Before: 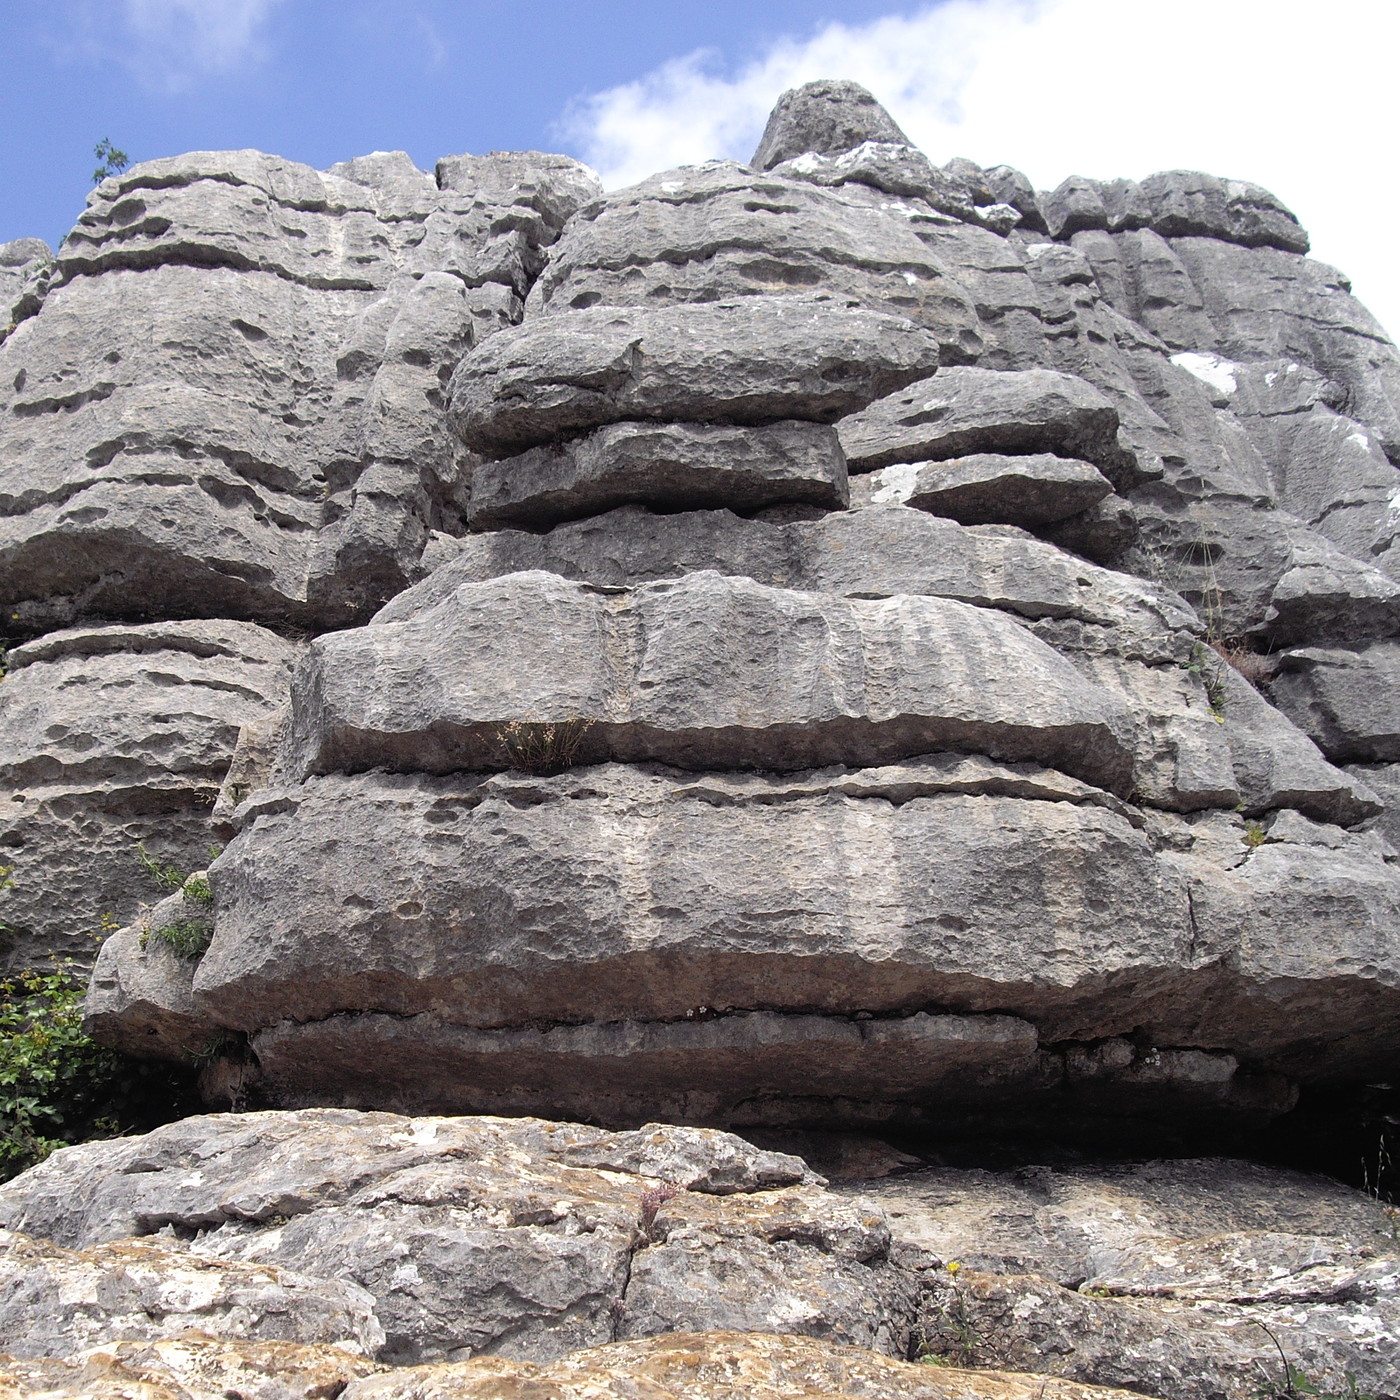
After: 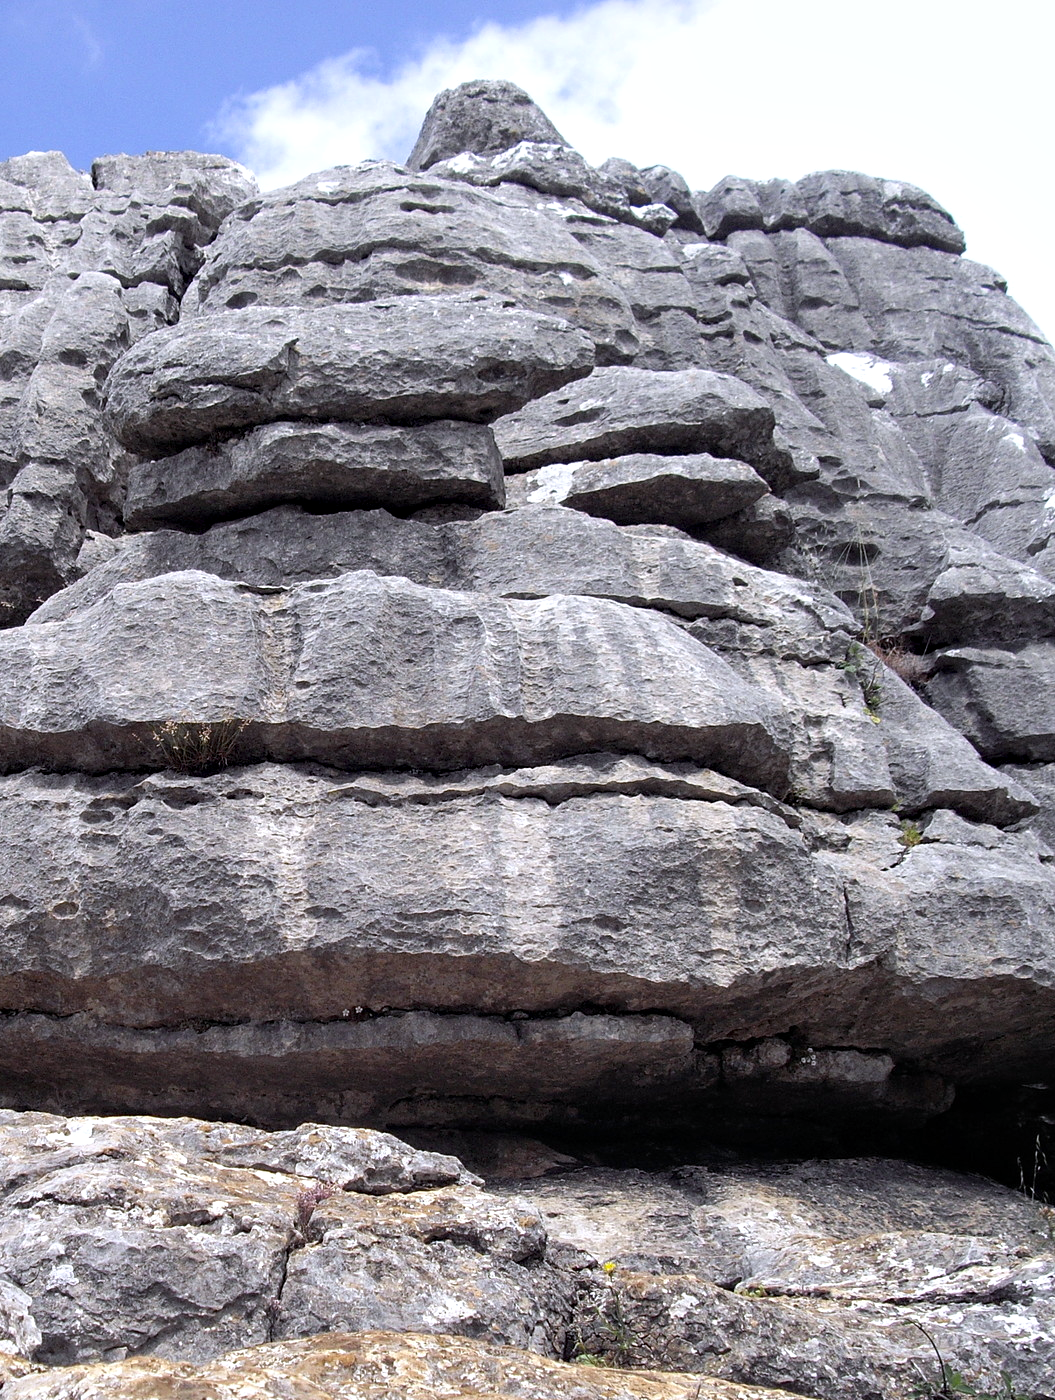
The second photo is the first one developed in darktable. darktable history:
white balance: red 0.984, blue 1.059
contrast equalizer: octaves 7, y [[0.6 ×6], [0.55 ×6], [0 ×6], [0 ×6], [0 ×6]], mix 0.35
crop and rotate: left 24.6%
